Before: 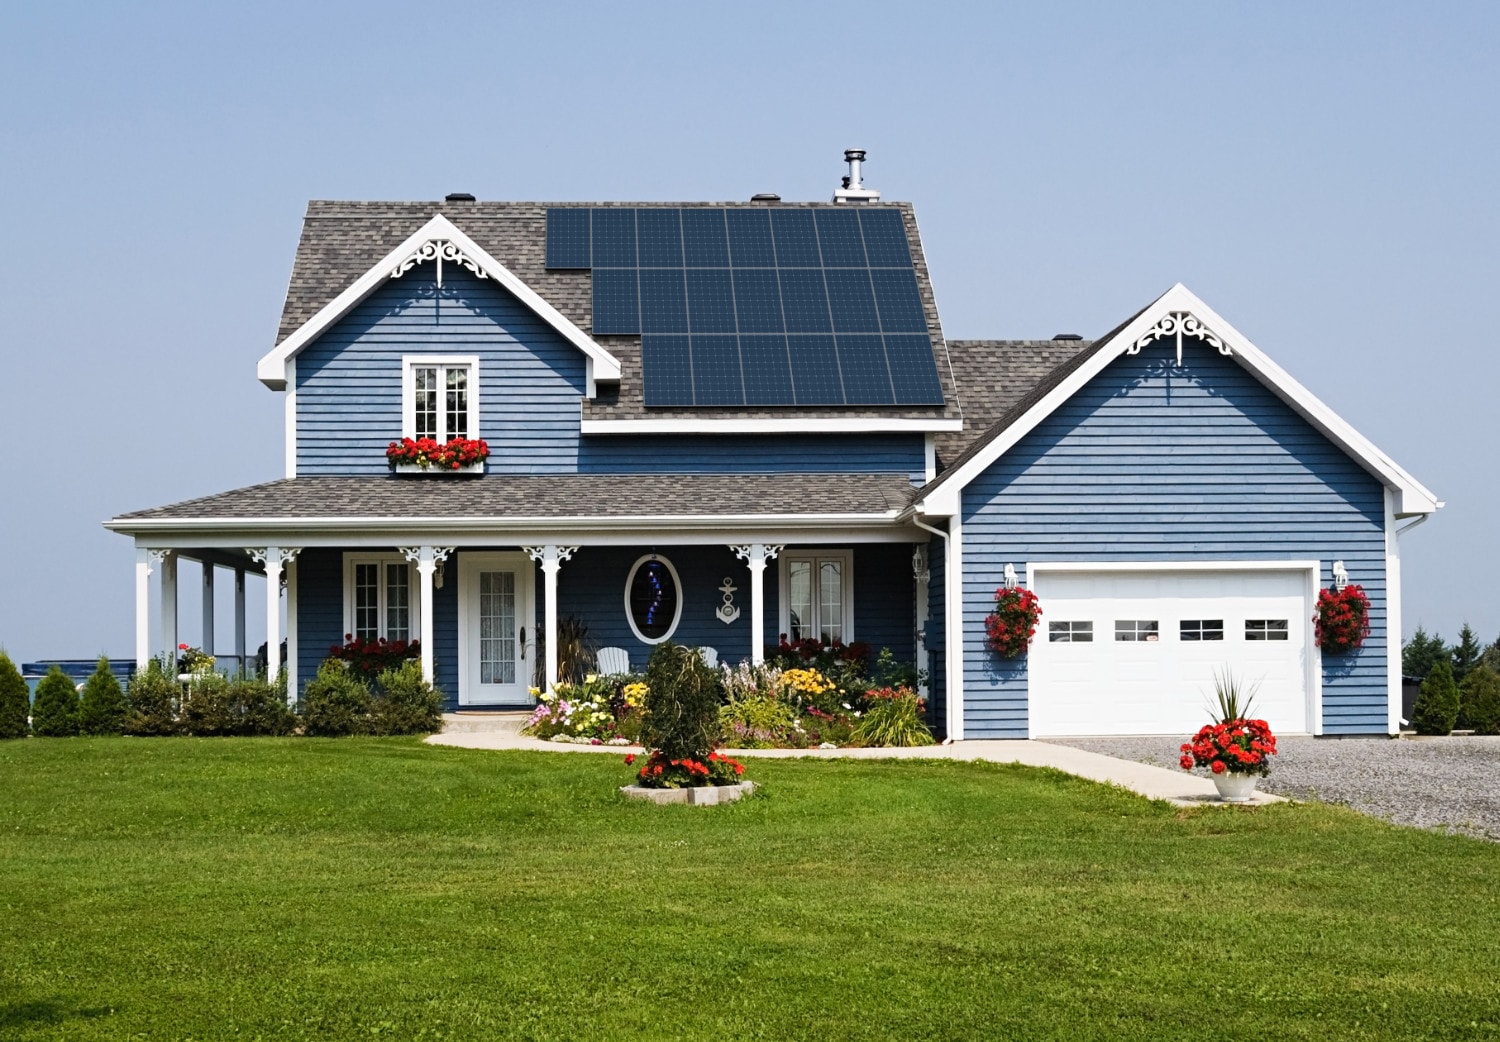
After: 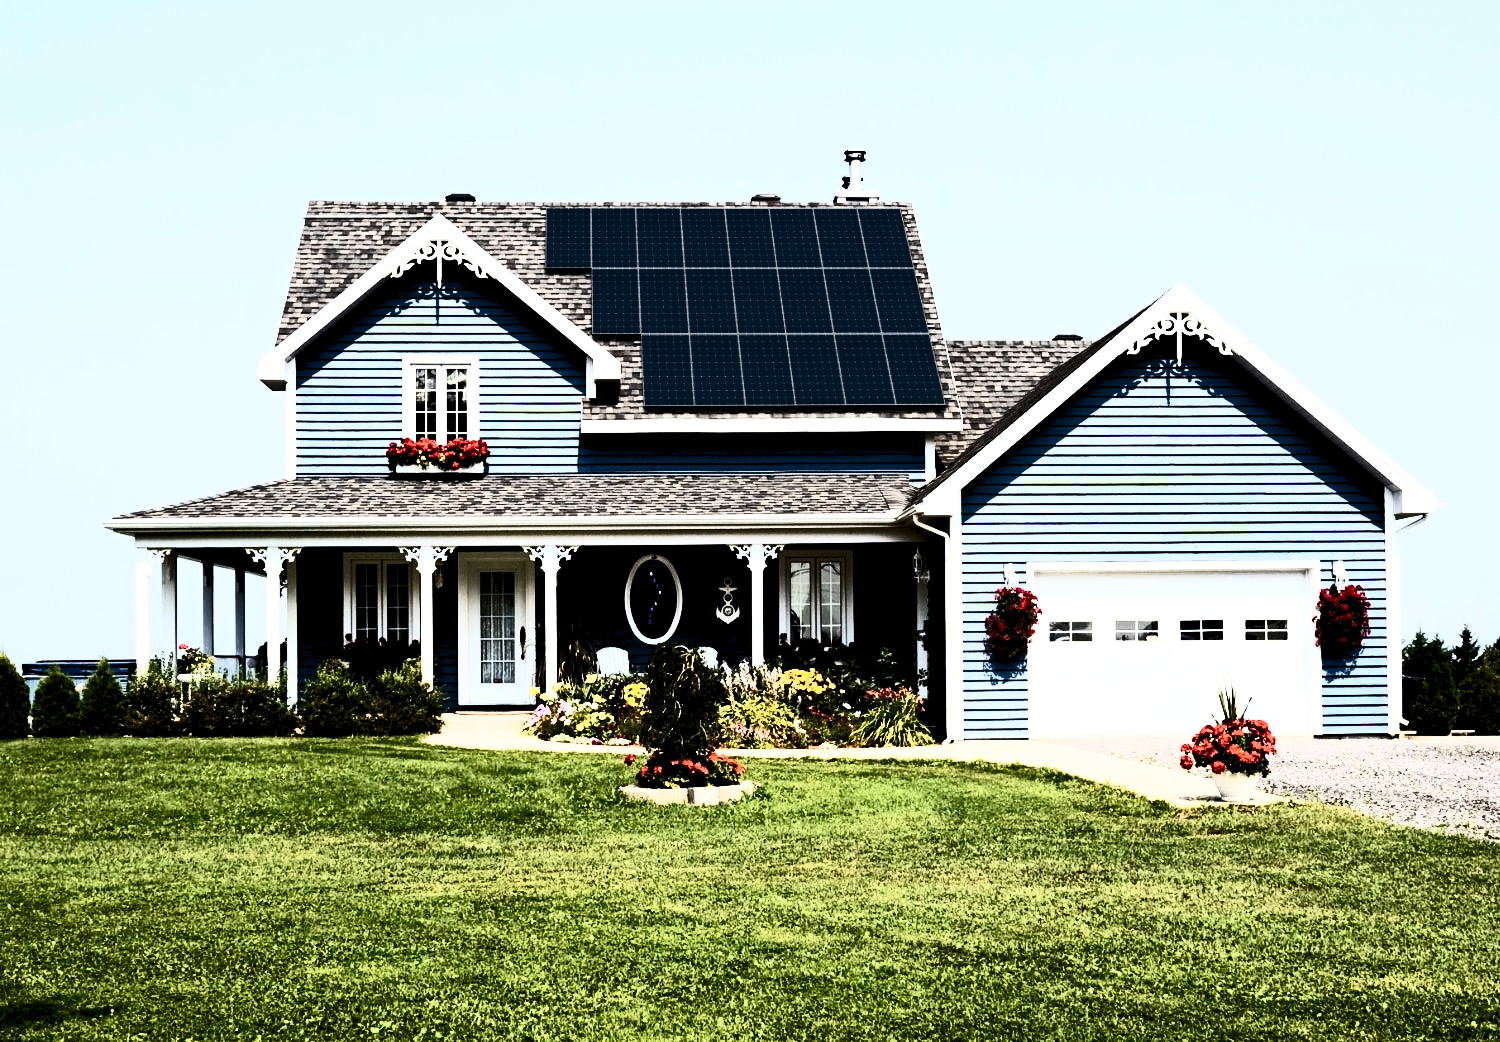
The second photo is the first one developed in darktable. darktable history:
rgb levels: levels [[0.029, 0.461, 0.922], [0, 0.5, 1], [0, 0.5, 1]]
contrast brightness saturation: contrast 0.93, brightness 0.2
